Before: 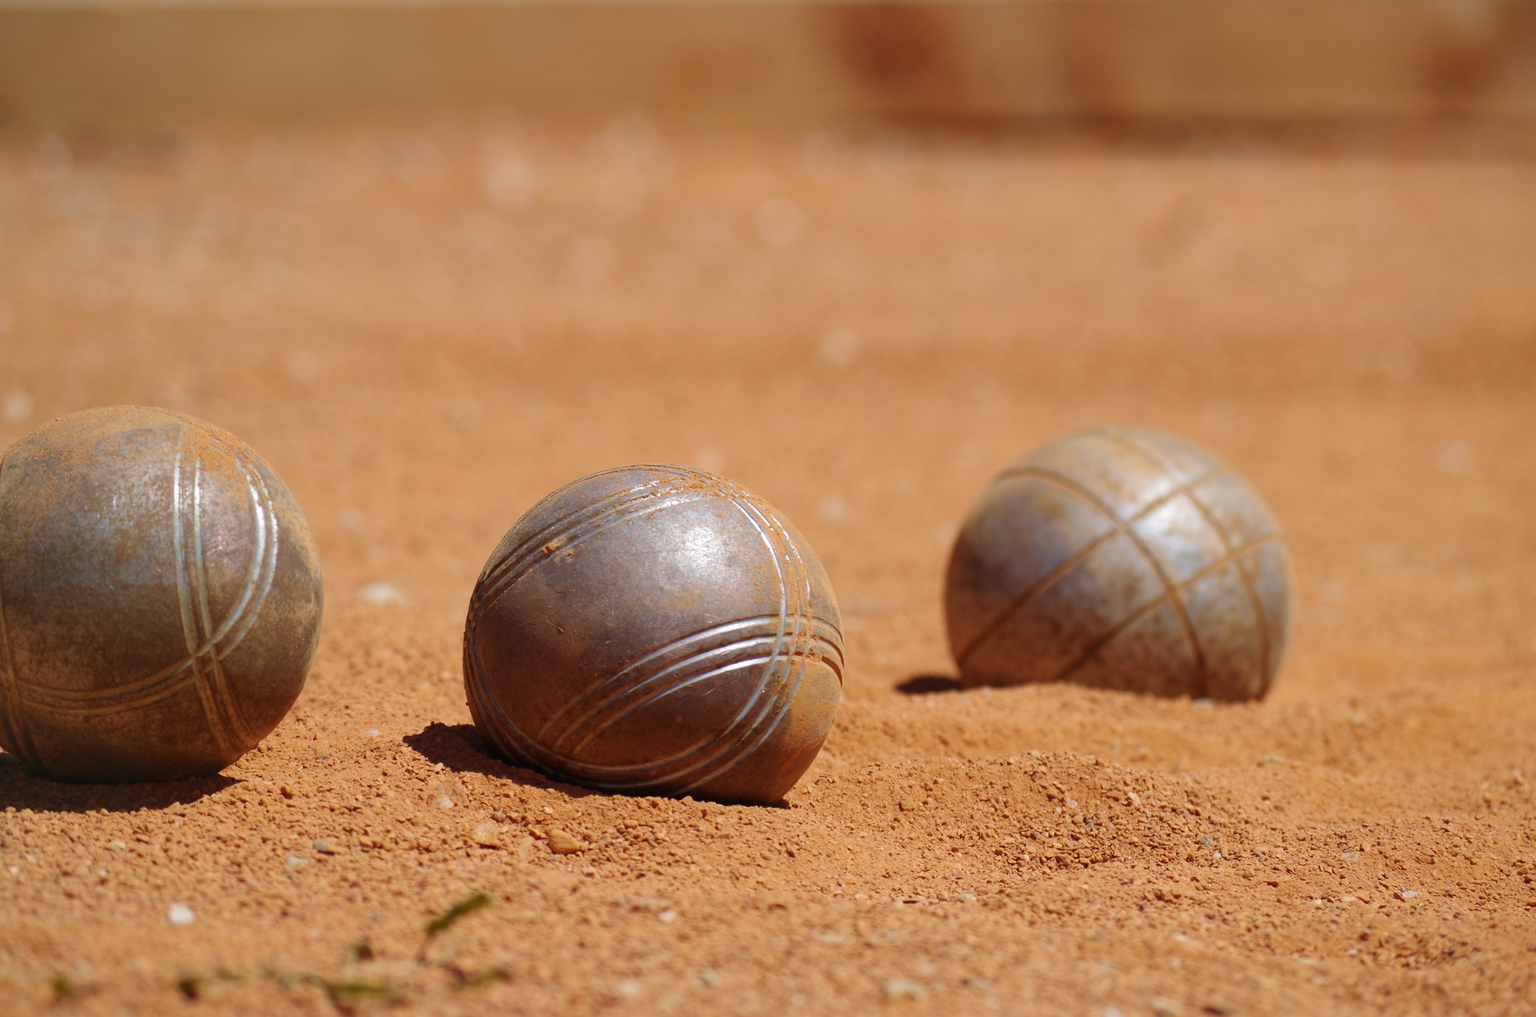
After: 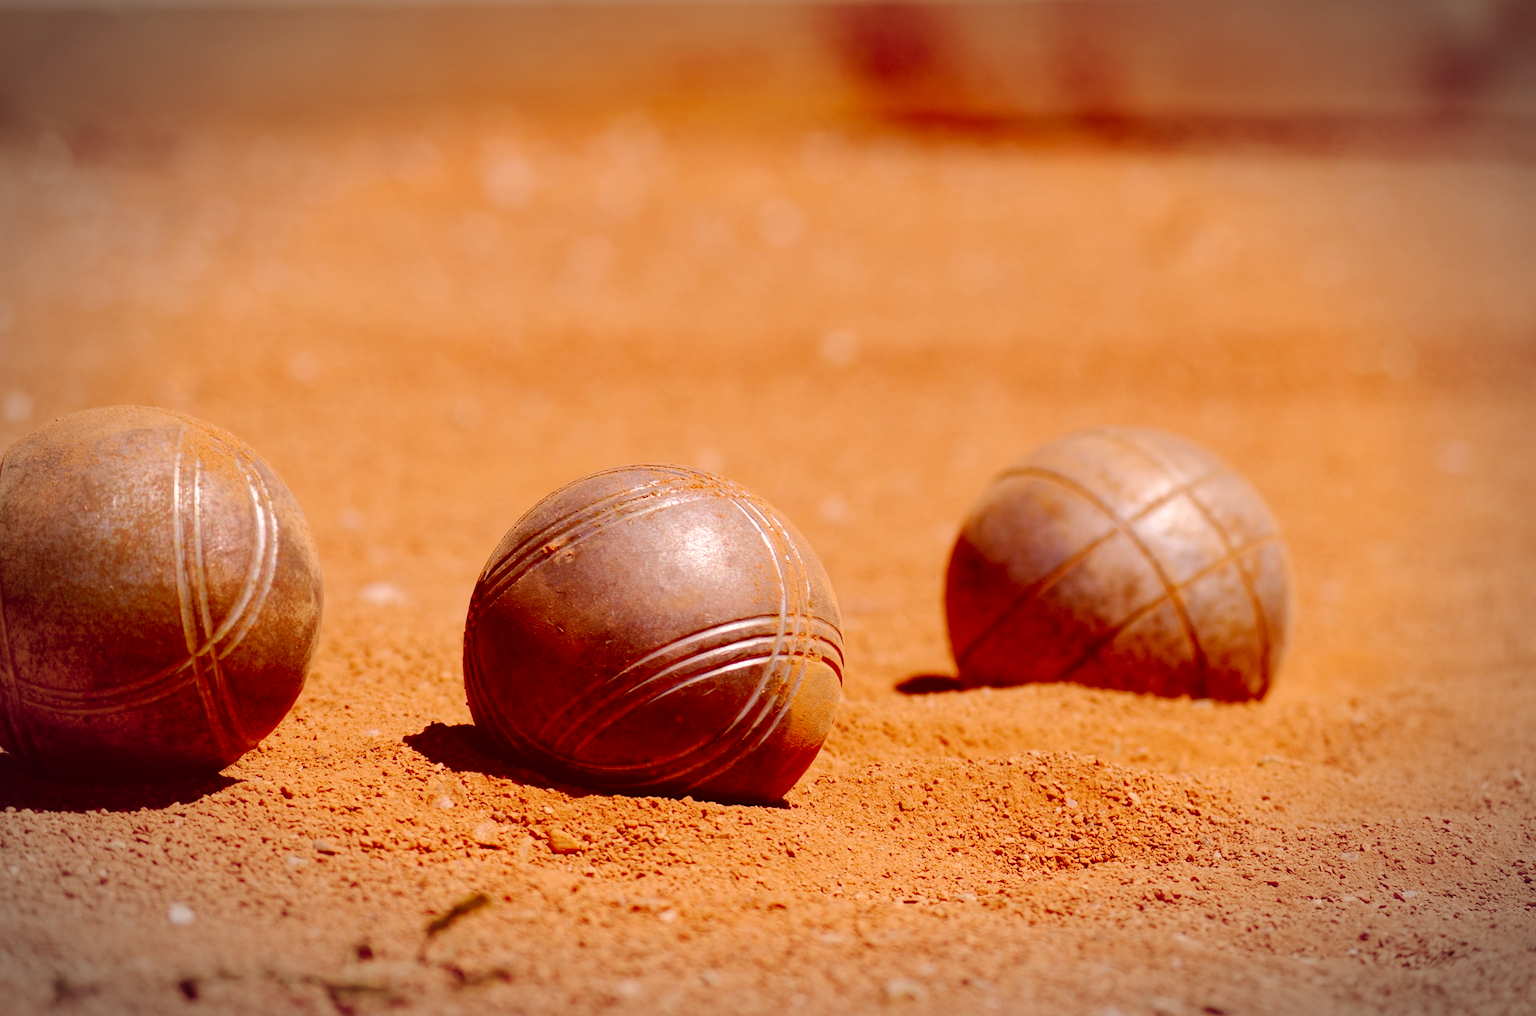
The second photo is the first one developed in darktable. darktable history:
contrast brightness saturation: saturation 0.184
local contrast: mode bilateral grid, contrast 15, coarseness 35, detail 105%, midtone range 0.2
color correction: highlights a* 9.43, highlights b* 8.87, shadows a* 39.6, shadows b* 39.69, saturation 0.801
vignetting: automatic ratio true, unbound false
tone curve: curves: ch0 [(0.003, 0) (0.066, 0.017) (0.163, 0.09) (0.264, 0.238) (0.395, 0.421) (0.517, 0.575) (0.633, 0.687) (0.791, 0.814) (1, 1)]; ch1 [(0, 0) (0.149, 0.17) (0.327, 0.339) (0.39, 0.403) (0.456, 0.463) (0.501, 0.502) (0.512, 0.507) (0.53, 0.533) (0.575, 0.592) (0.671, 0.655) (0.729, 0.679) (1, 1)]; ch2 [(0, 0) (0.337, 0.382) (0.464, 0.47) (0.501, 0.502) (0.527, 0.532) (0.563, 0.555) (0.615, 0.61) (0.663, 0.68) (1, 1)], preserve colors none
